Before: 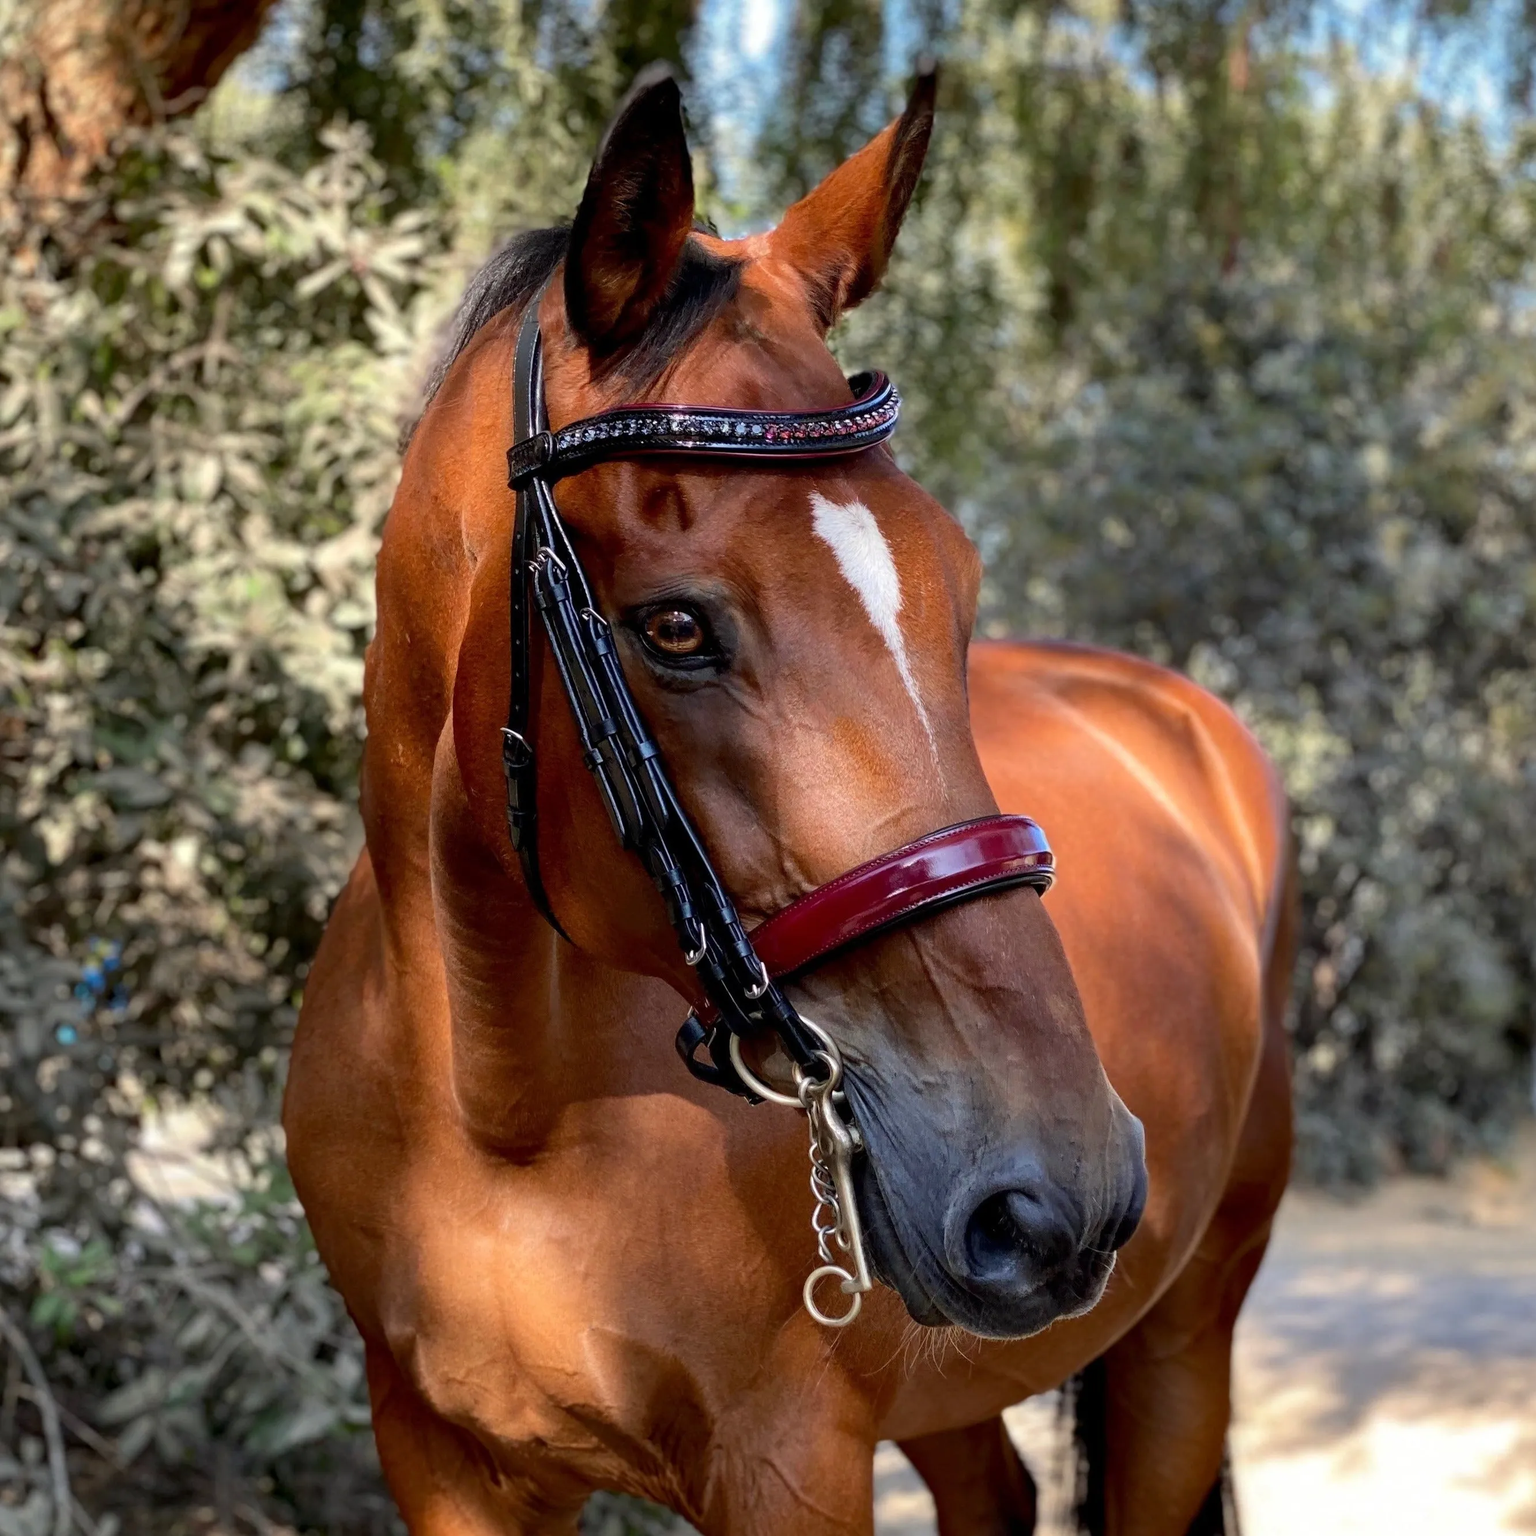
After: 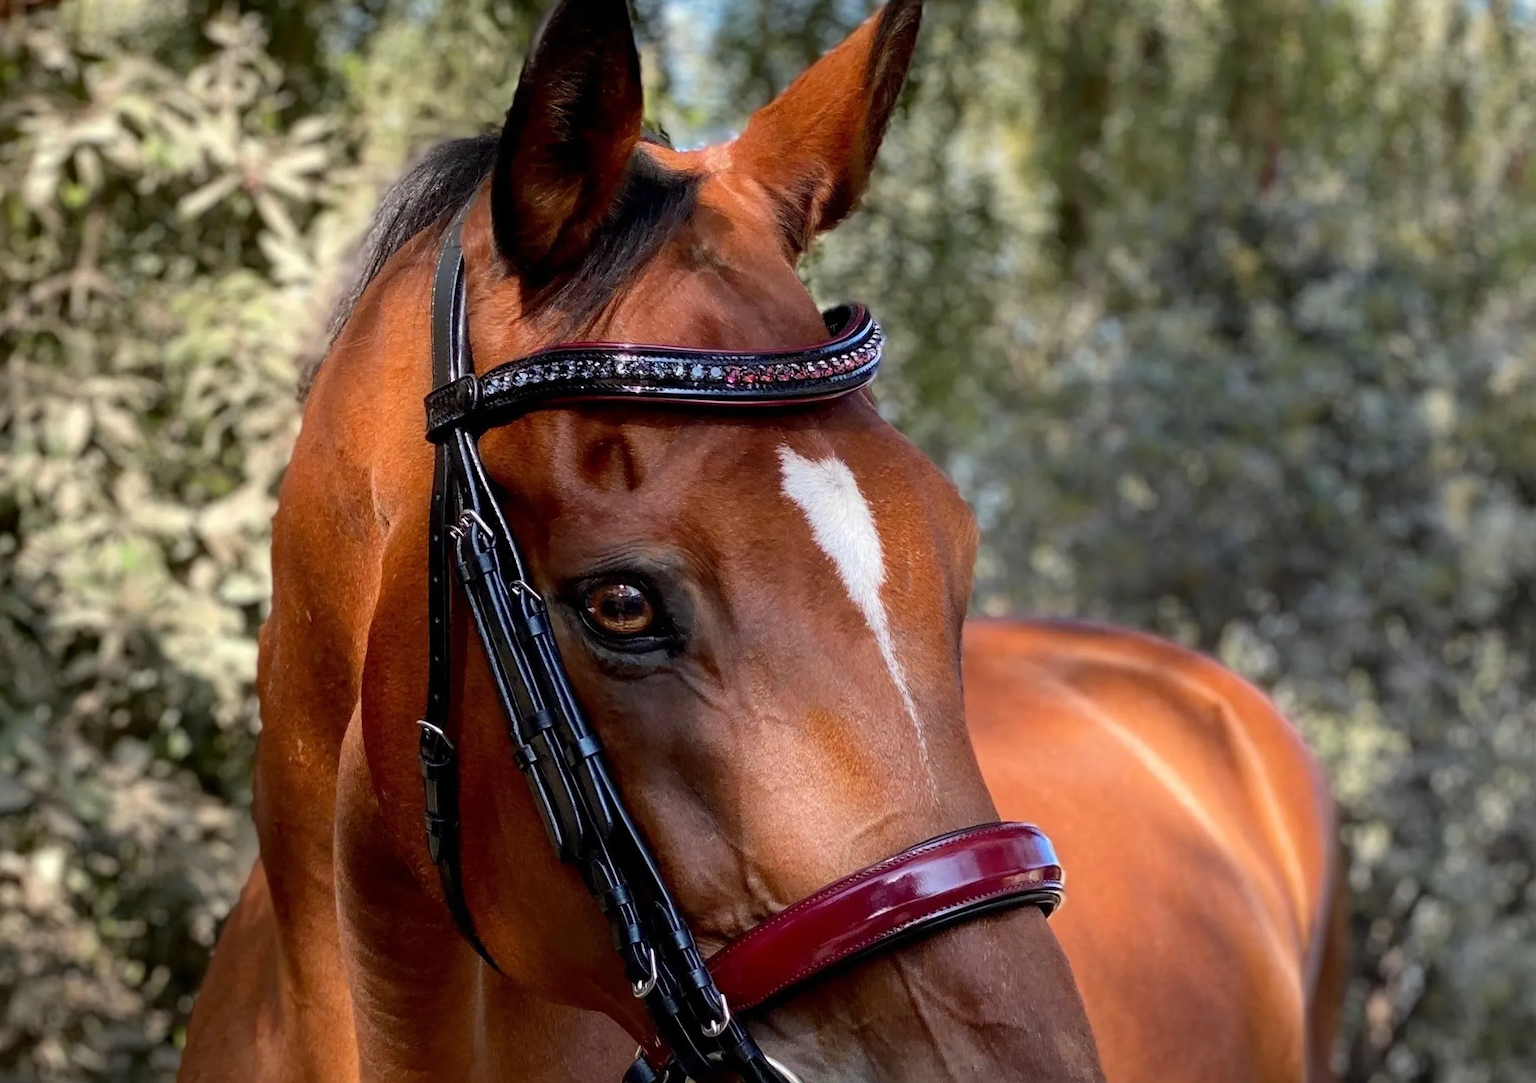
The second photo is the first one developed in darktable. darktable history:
crop and rotate: left 9.374%, top 7.229%, right 4.935%, bottom 32.33%
